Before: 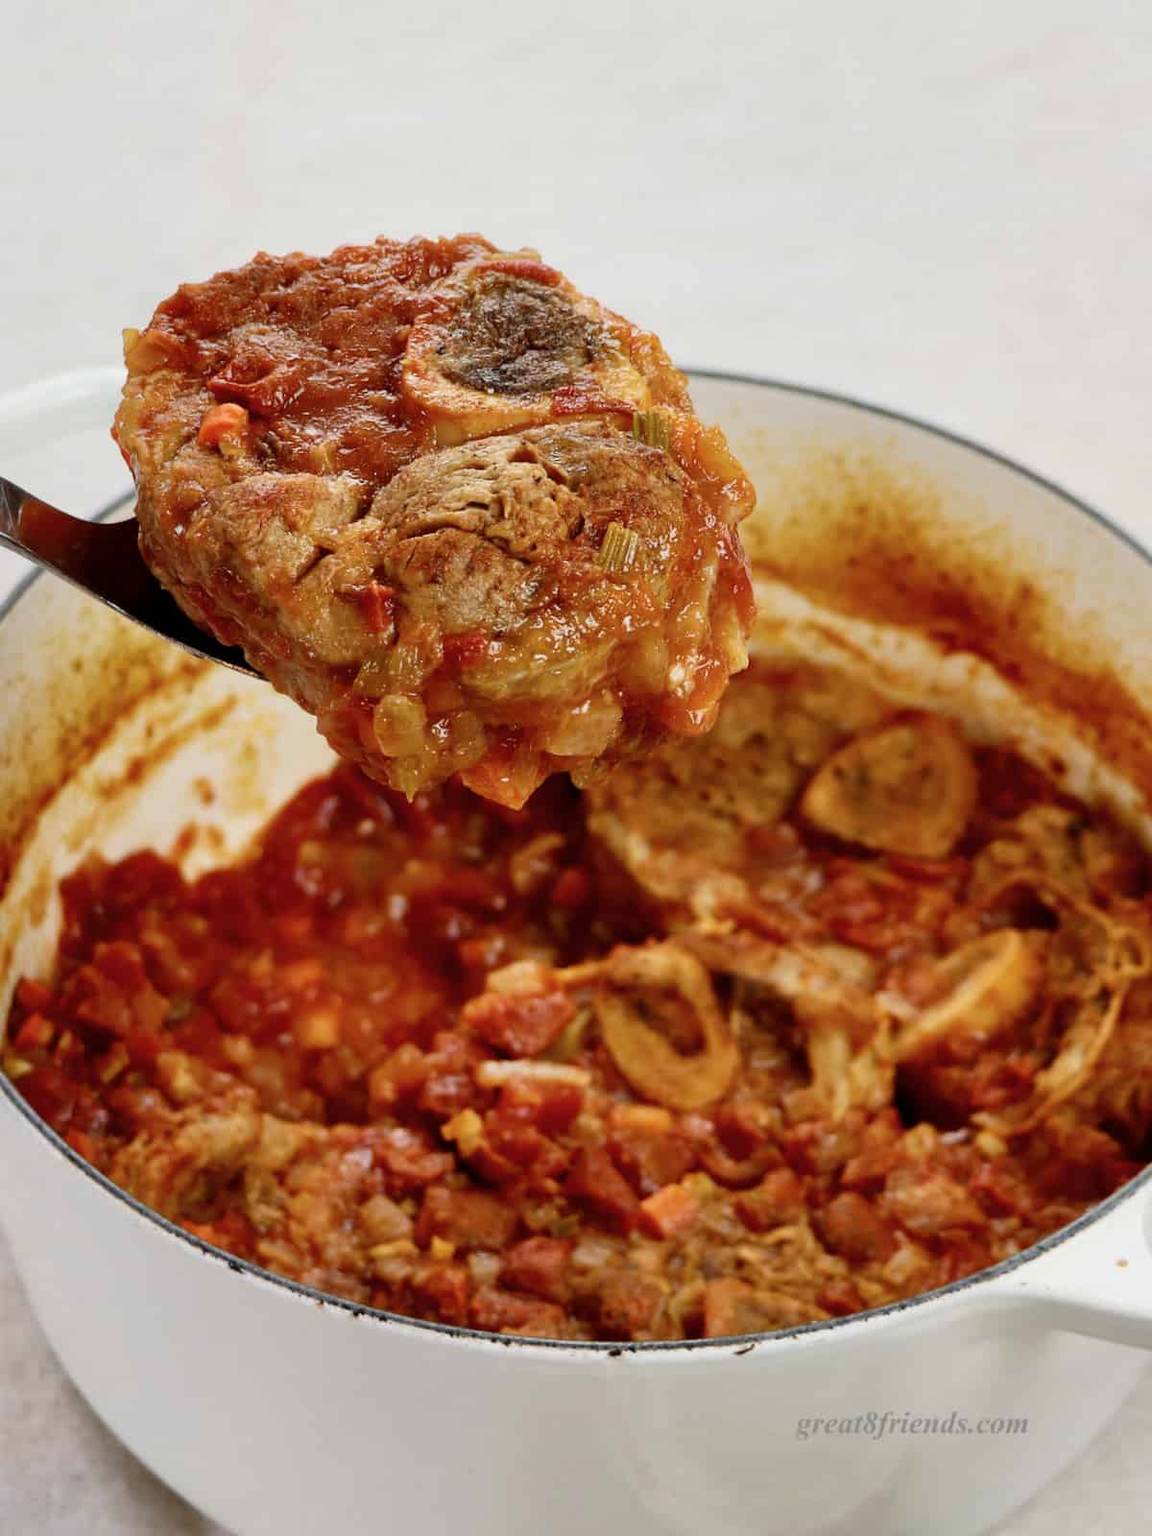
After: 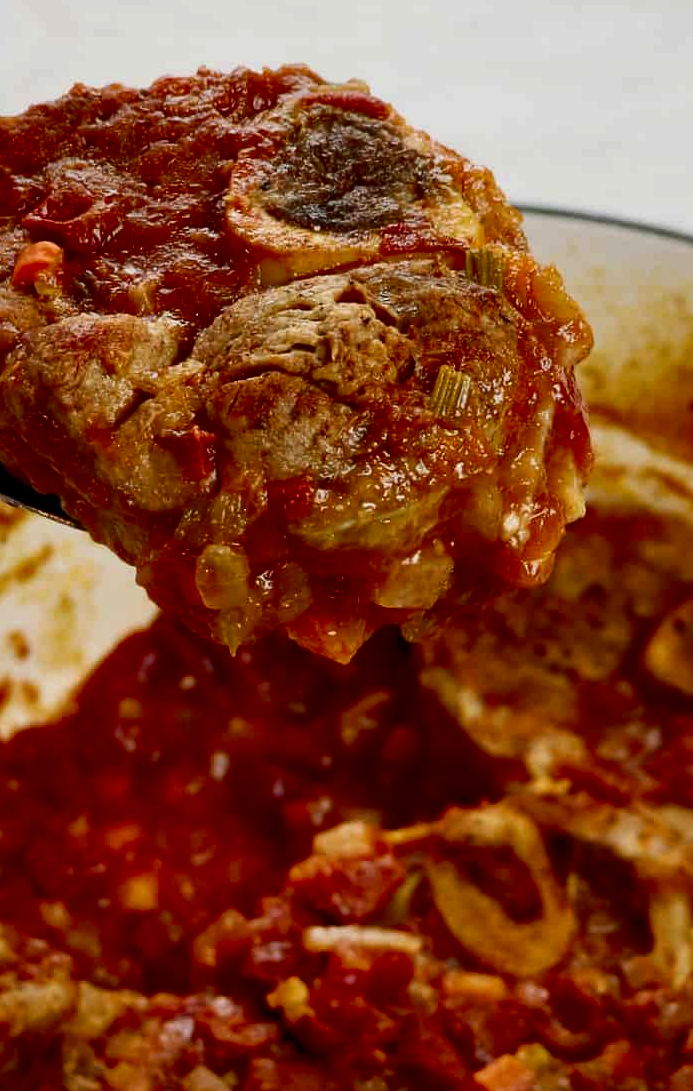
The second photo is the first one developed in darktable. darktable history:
contrast brightness saturation: contrast 0.13, brightness -0.24, saturation 0.14
crop: left 16.202%, top 11.208%, right 26.045%, bottom 20.557%
